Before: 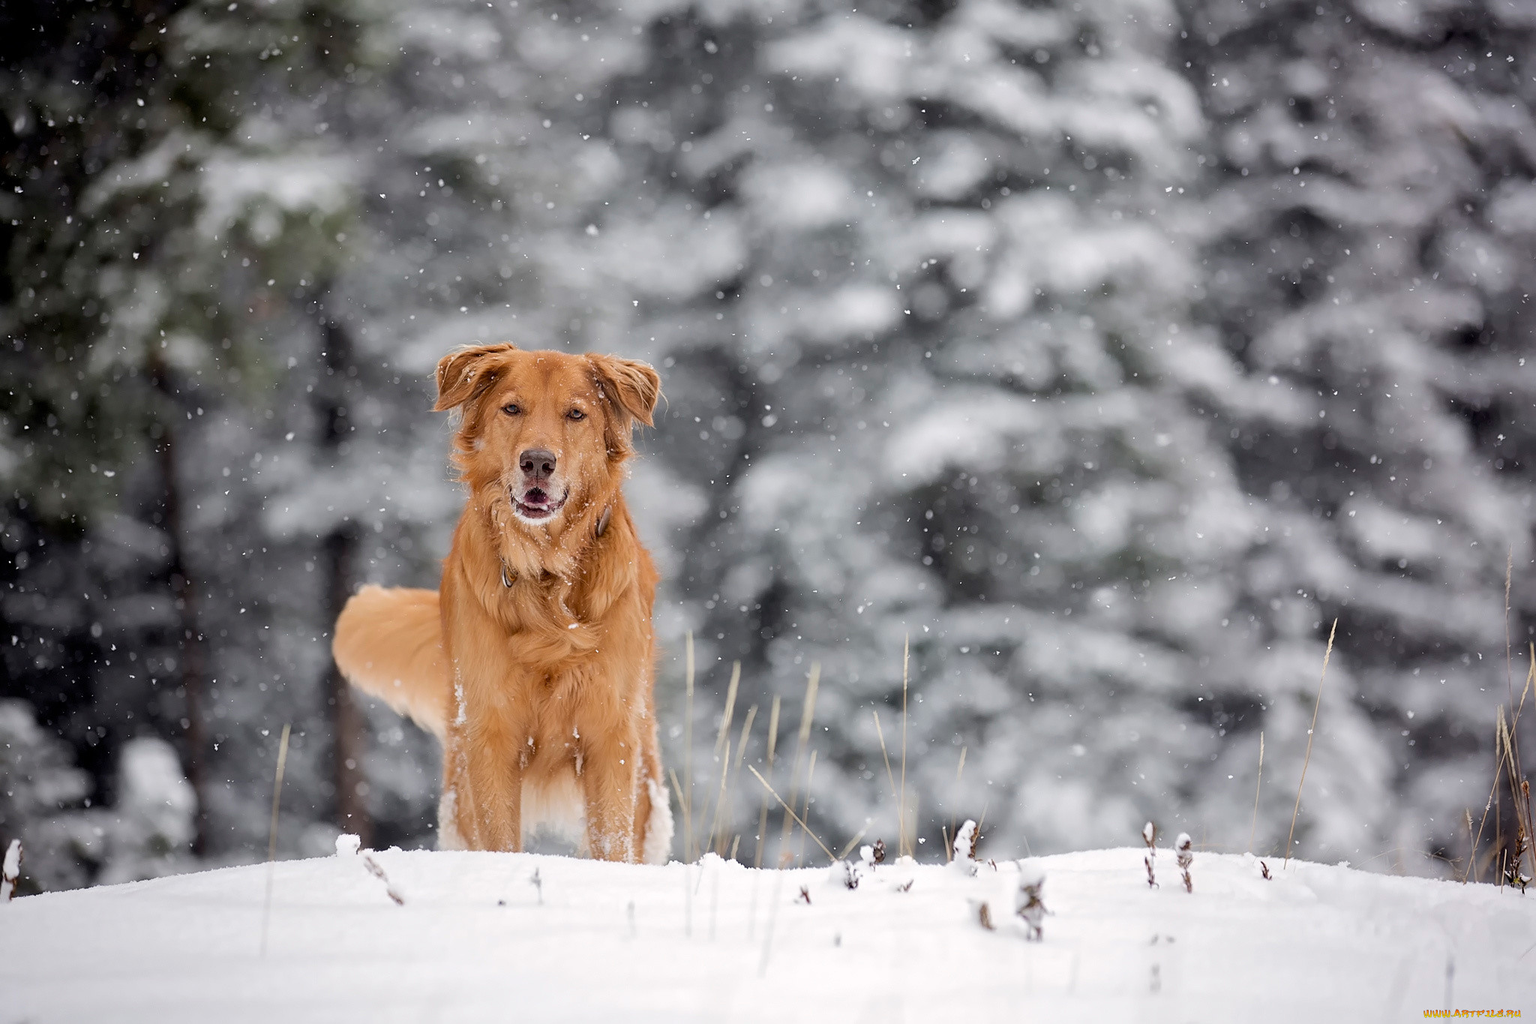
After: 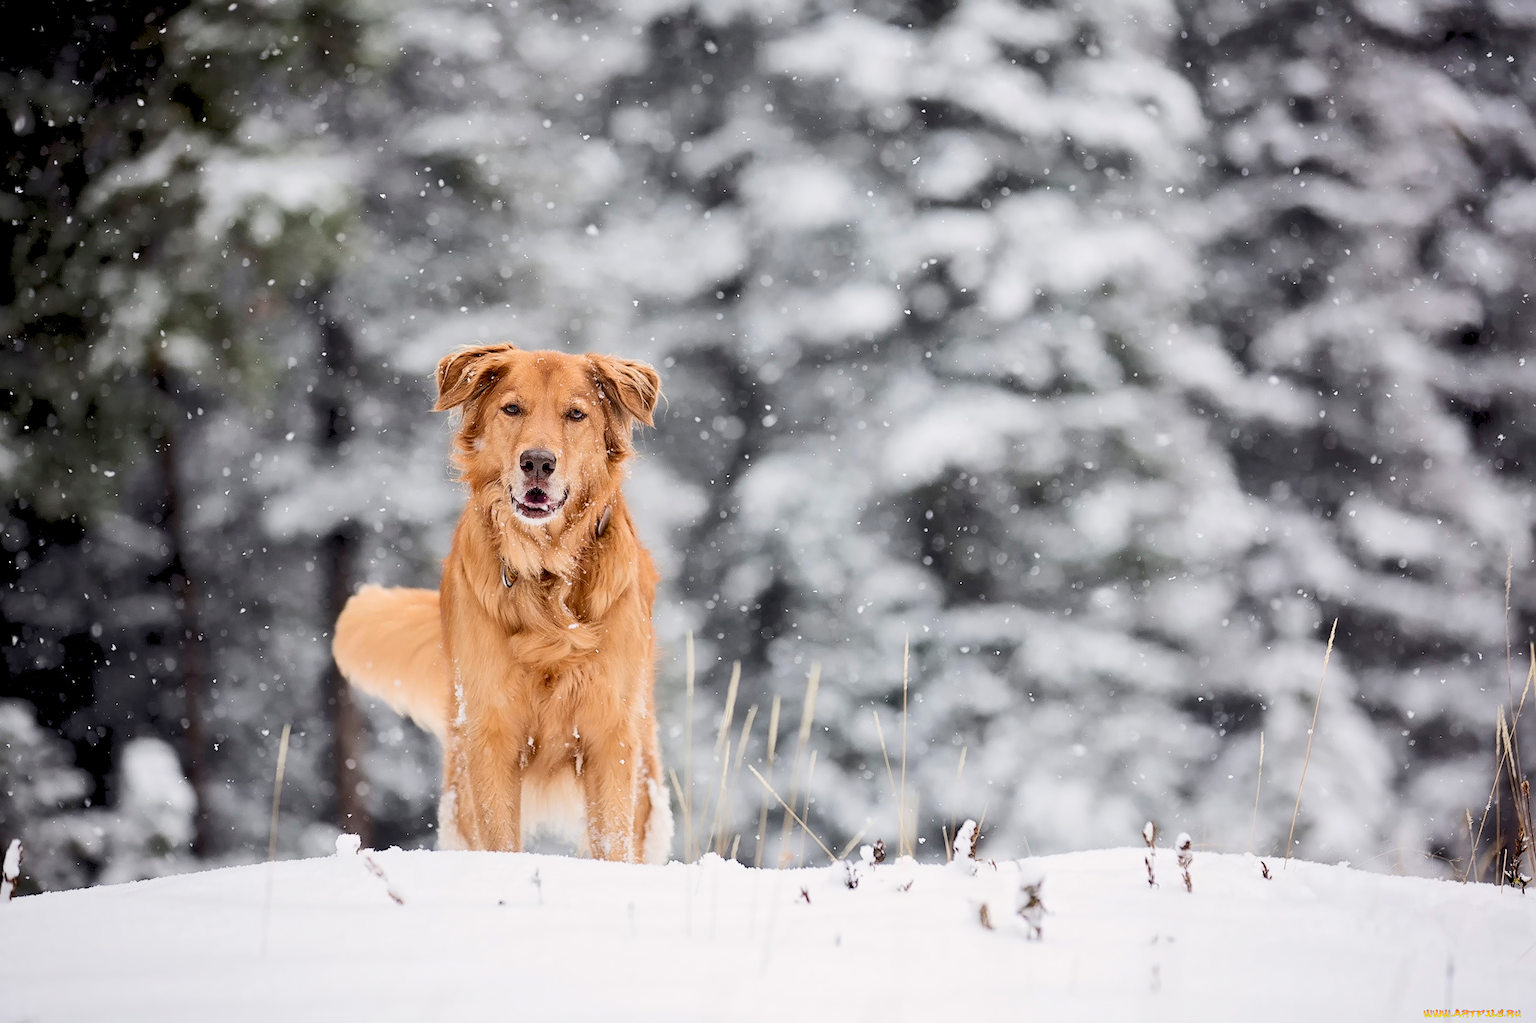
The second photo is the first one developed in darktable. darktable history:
rgb curve: curves: ch0 [(0, 0) (0.093, 0.159) (0.241, 0.265) (0.414, 0.42) (1, 1)], compensate middle gray true, preserve colors basic power
rgb levels: preserve colors sum RGB, levels [[0.038, 0.433, 0.934], [0, 0.5, 1], [0, 0.5, 1]]
contrast brightness saturation: contrast 0.28
